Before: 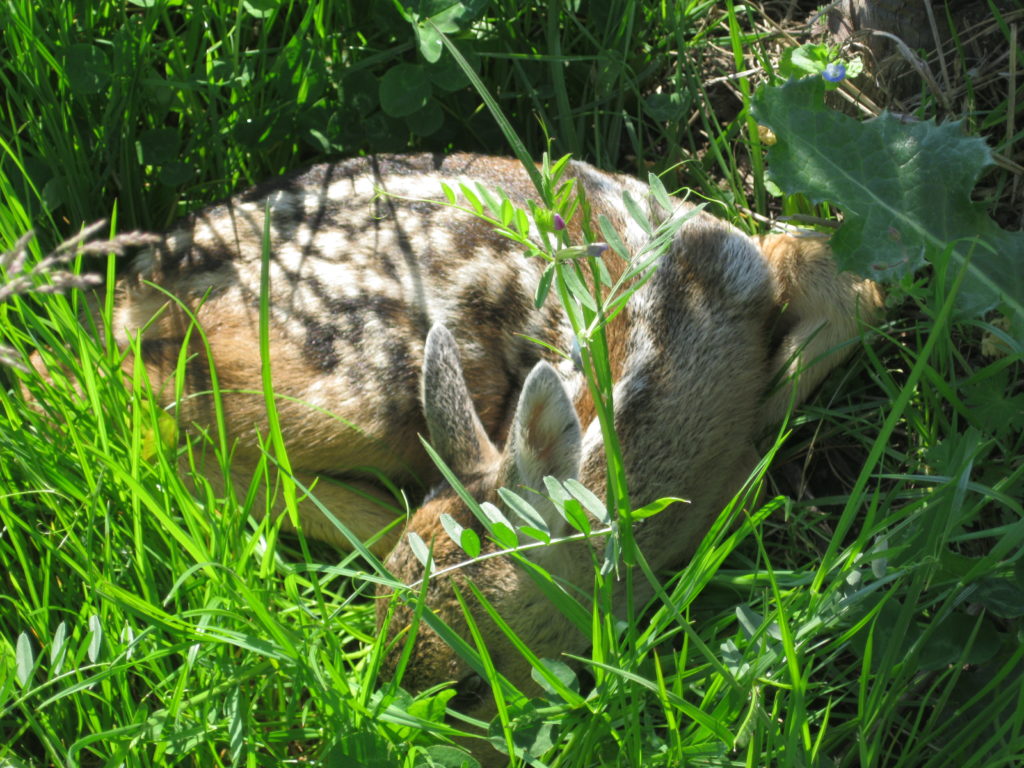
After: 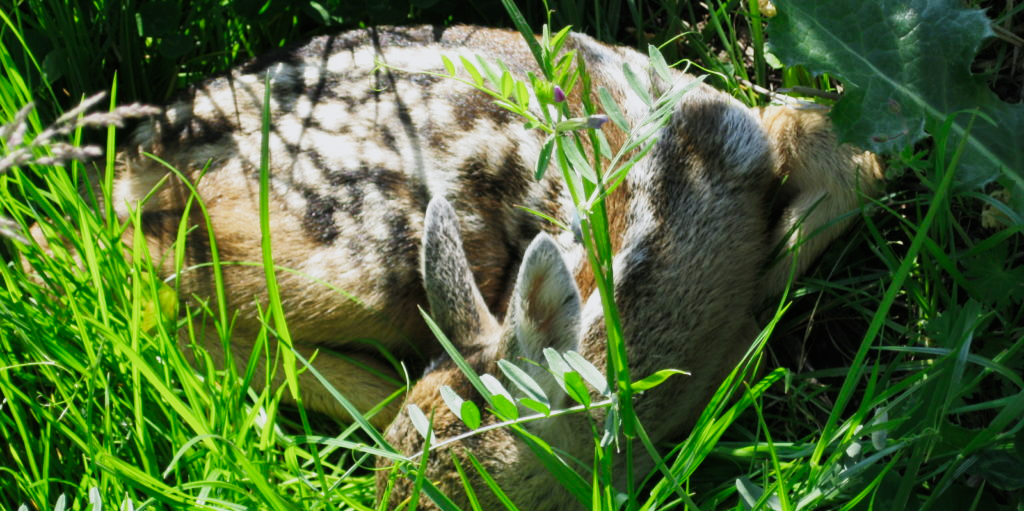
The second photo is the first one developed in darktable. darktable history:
white balance: red 0.983, blue 1.036
sigmoid: contrast 1.7, skew 0.1, preserve hue 0%, red attenuation 0.1, red rotation 0.035, green attenuation 0.1, green rotation -0.017, blue attenuation 0.15, blue rotation -0.052, base primaries Rec2020
crop: top 16.727%, bottom 16.727%
